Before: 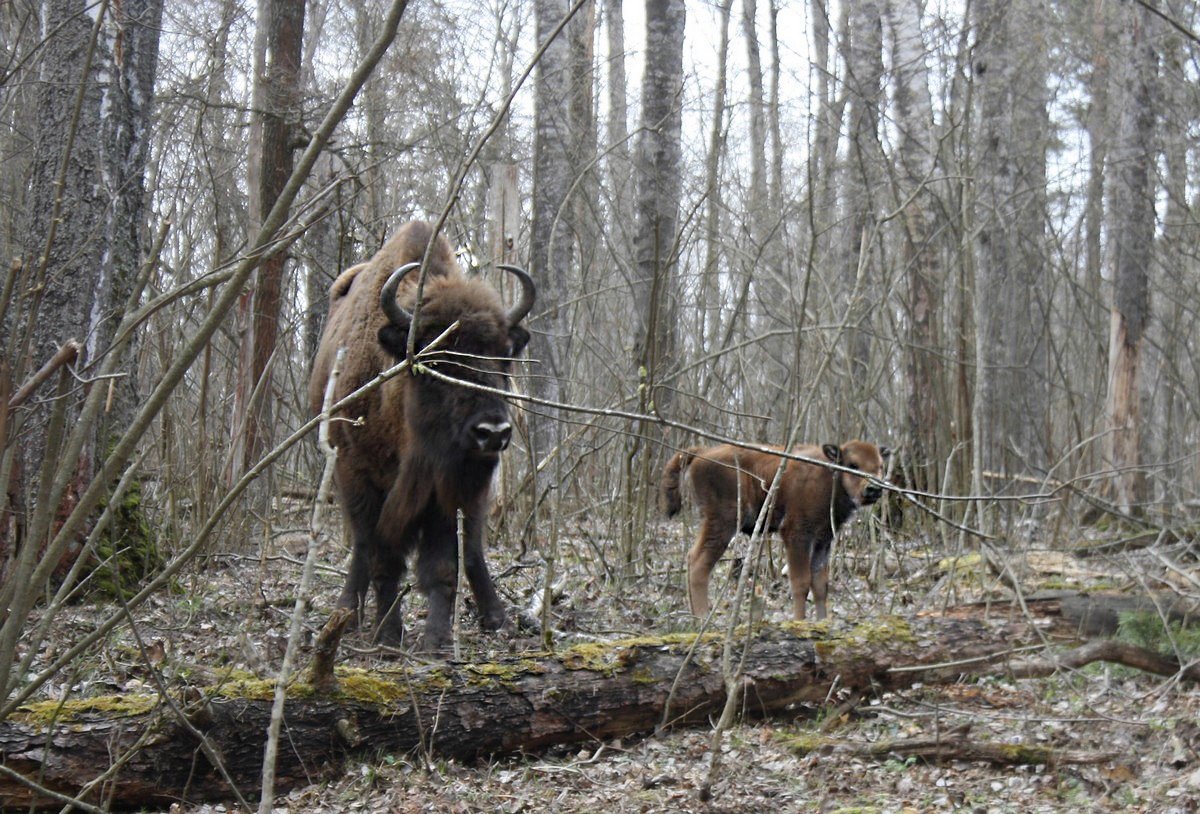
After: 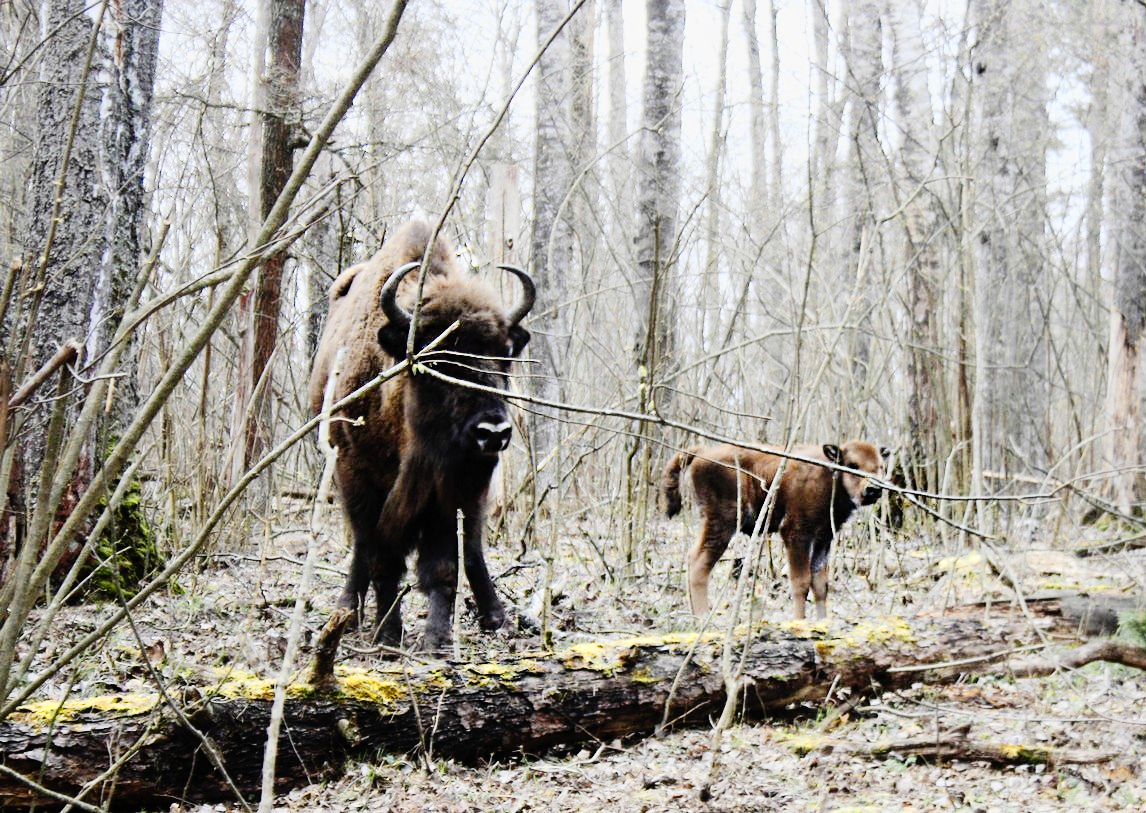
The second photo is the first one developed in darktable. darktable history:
crop: right 4.487%, bottom 0.018%
color zones: curves: ch0 [(0, 0.485) (0.178, 0.476) (0.261, 0.623) (0.411, 0.403) (0.708, 0.603) (0.934, 0.412)]; ch1 [(0.003, 0.485) (0.149, 0.496) (0.229, 0.584) (0.326, 0.551) (0.484, 0.262) (0.757, 0.643)]
filmic rgb: black relative exposure -8 EV, white relative exposure 4.03 EV, hardness 4.17
exposure: black level correction 0, exposure 0.5 EV, compensate exposure bias true, compensate highlight preservation false
contrast brightness saturation: contrast 0.24, brightness 0.089
tone curve: curves: ch0 [(0, 0) (0.003, 0.002) (0.011, 0.006) (0.025, 0.012) (0.044, 0.021) (0.069, 0.027) (0.1, 0.035) (0.136, 0.06) (0.177, 0.108) (0.224, 0.173) (0.277, 0.26) (0.335, 0.353) (0.399, 0.453) (0.468, 0.555) (0.543, 0.641) (0.623, 0.724) (0.709, 0.792) (0.801, 0.857) (0.898, 0.918) (1, 1)], preserve colors none
